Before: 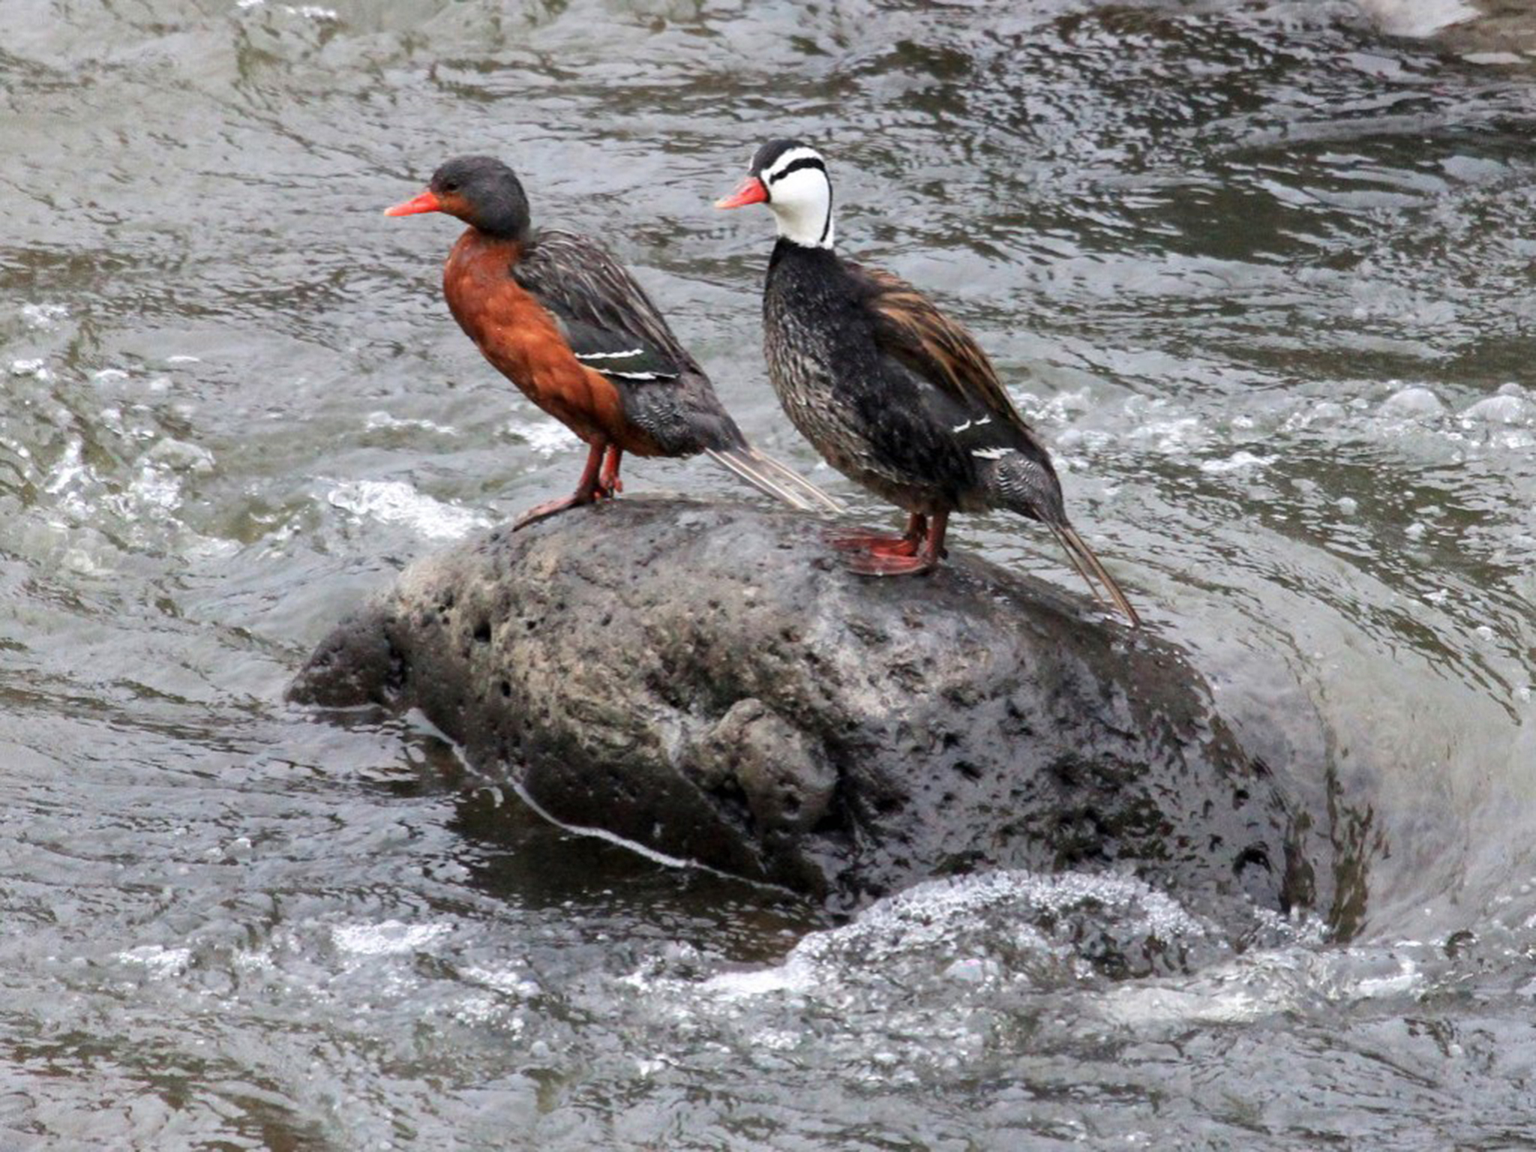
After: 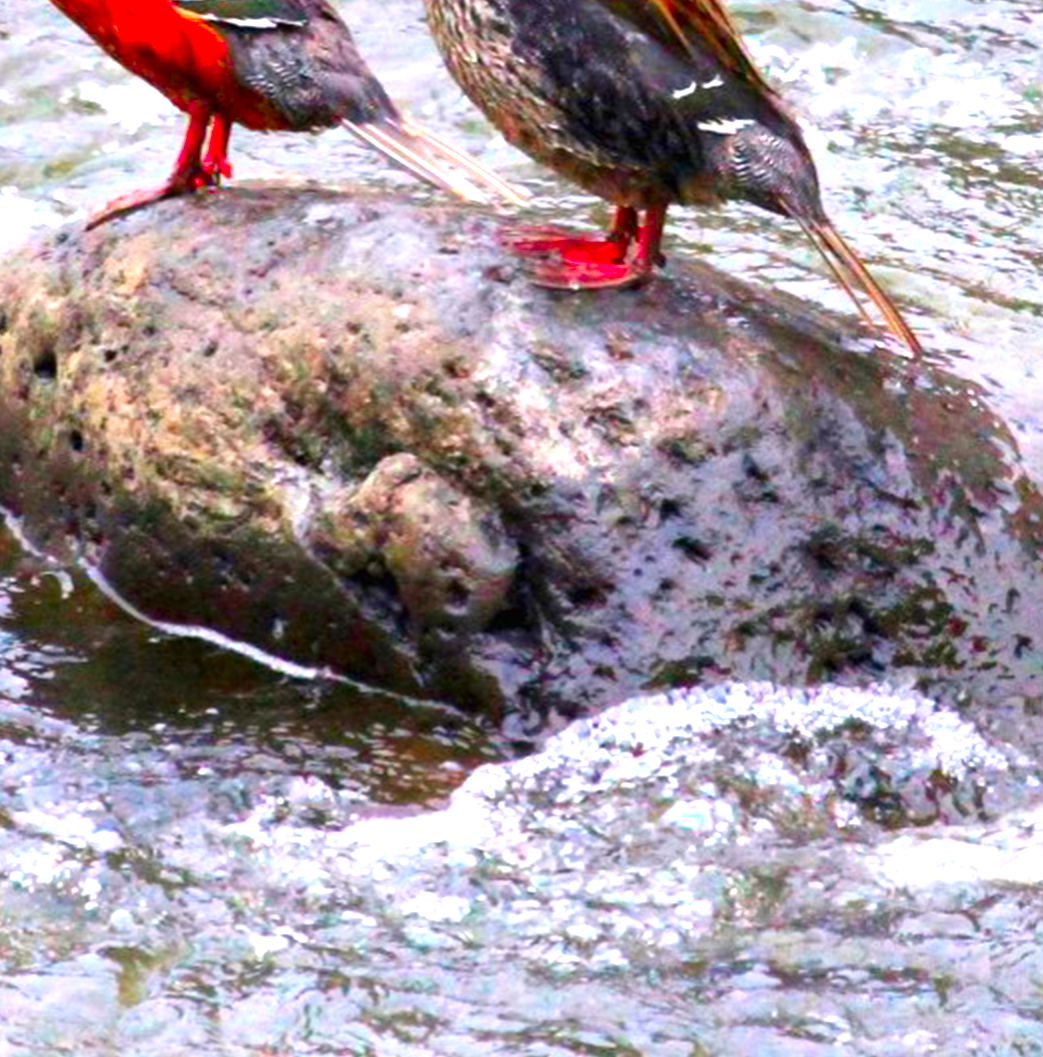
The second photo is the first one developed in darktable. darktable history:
exposure: black level correction 0, exposure 1 EV, compensate highlight preservation false
color correction: highlights a* 1.59, highlights b* -1.7, saturation 2.48
crop and rotate: left 29.237%, top 31.152%, right 19.807%
